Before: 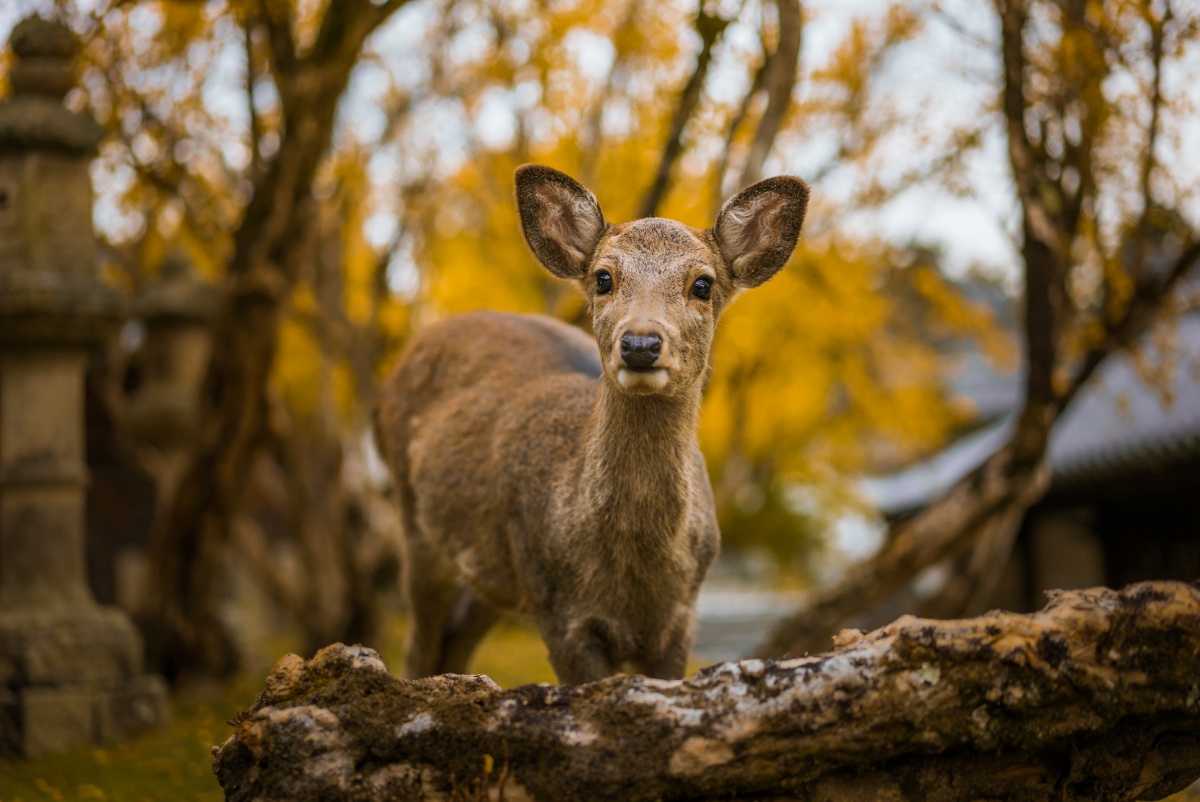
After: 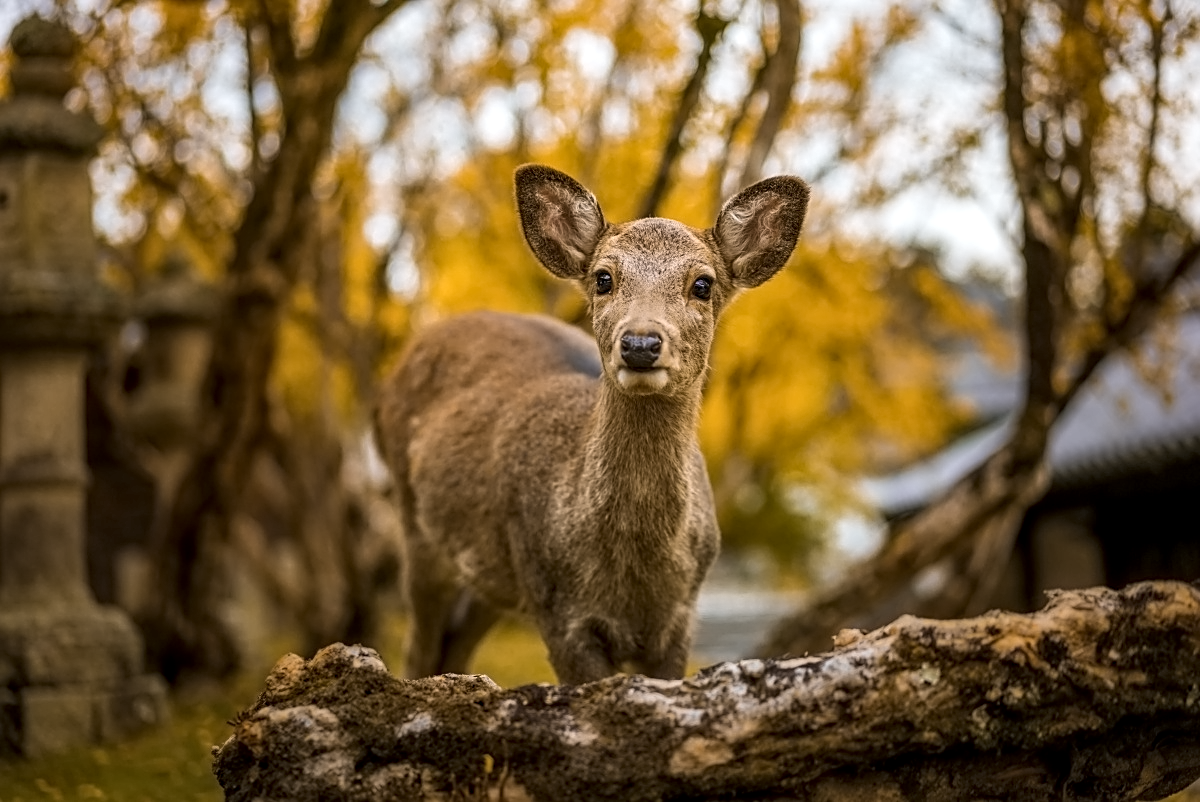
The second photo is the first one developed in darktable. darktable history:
sharpen: on, module defaults
levels: mode automatic
local contrast: highlights 100%, shadows 100%, detail 131%, midtone range 0.2
shadows and highlights: shadows 20.55, highlights -20.99, soften with gaussian
contrast equalizer: y [[0.5 ×6], [0.5 ×6], [0.5 ×6], [0 ×6], [0, 0.039, 0.251, 0.29, 0.293, 0.292]]
